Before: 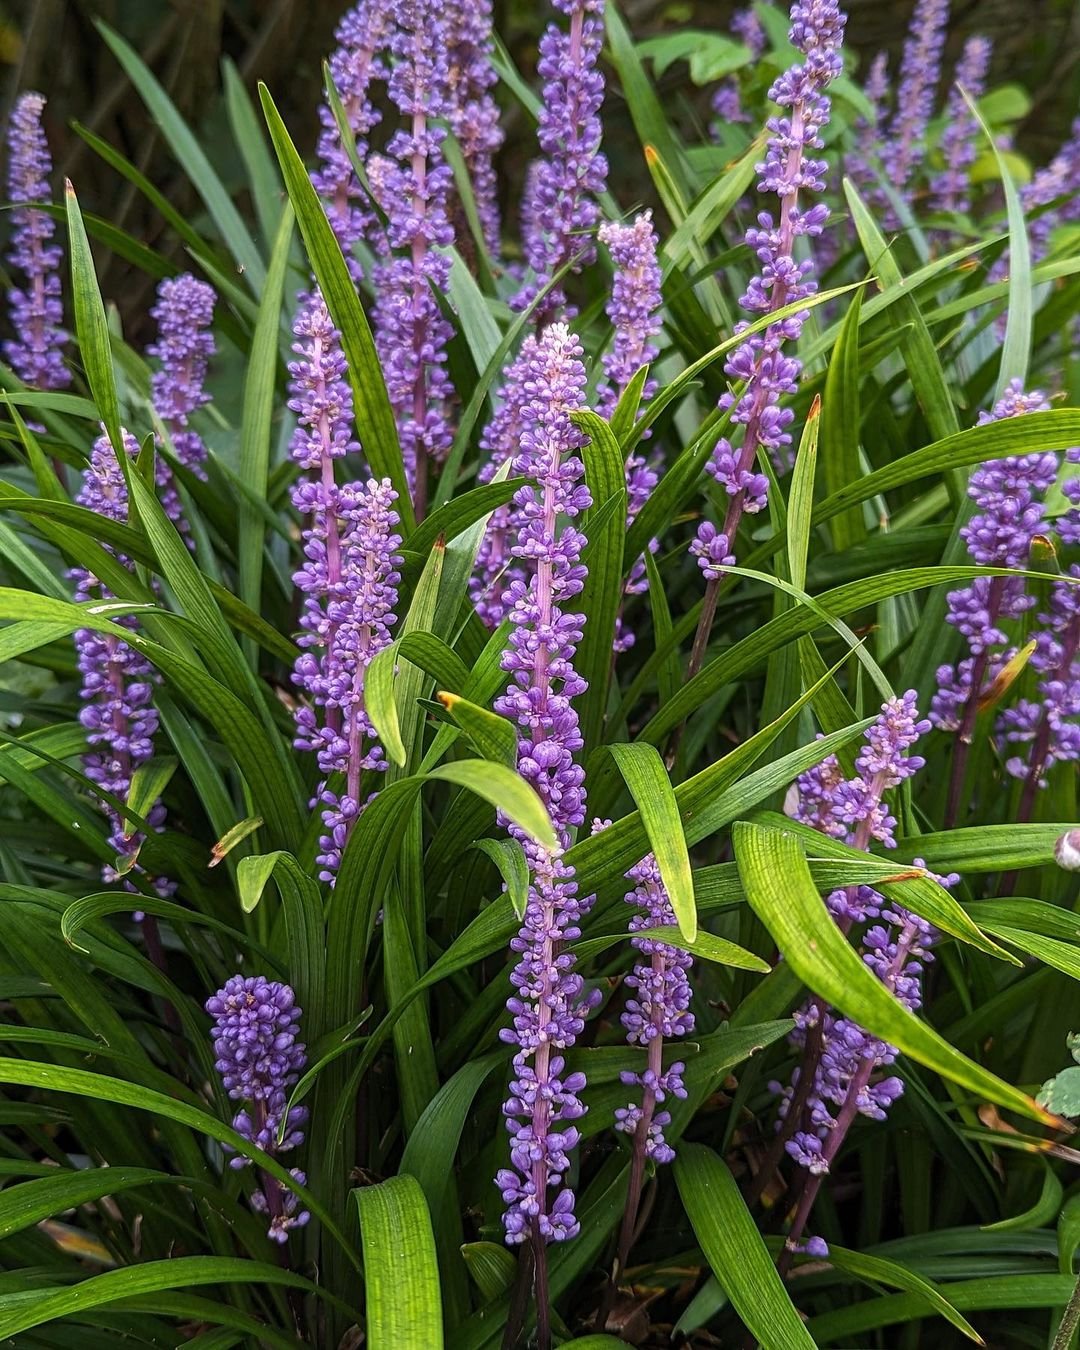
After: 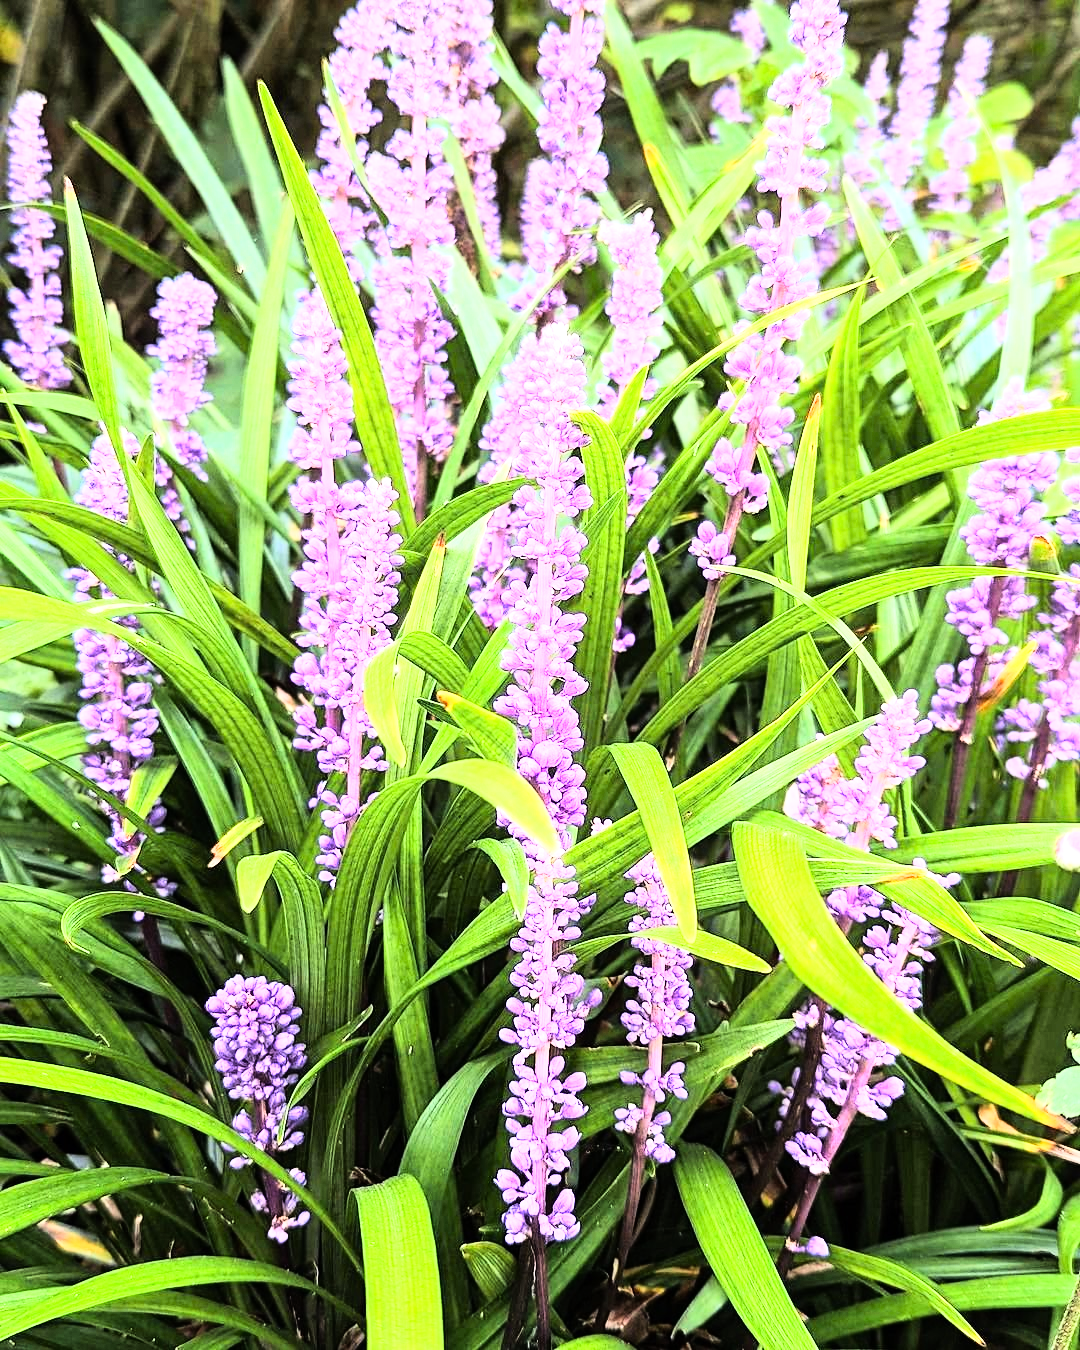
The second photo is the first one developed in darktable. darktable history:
rgb curve: curves: ch0 [(0, 0) (0.21, 0.15) (0.24, 0.21) (0.5, 0.75) (0.75, 0.96) (0.89, 0.99) (1, 1)]; ch1 [(0, 0.02) (0.21, 0.13) (0.25, 0.2) (0.5, 0.67) (0.75, 0.9) (0.89, 0.97) (1, 1)]; ch2 [(0, 0.02) (0.21, 0.13) (0.25, 0.2) (0.5, 0.67) (0.75, 0.9) (0.89, 0.97) (1, 1)], compensate middle gray true
exposure: black level correction 0, exposure 1.4 EV, compensate highlight preservation false
